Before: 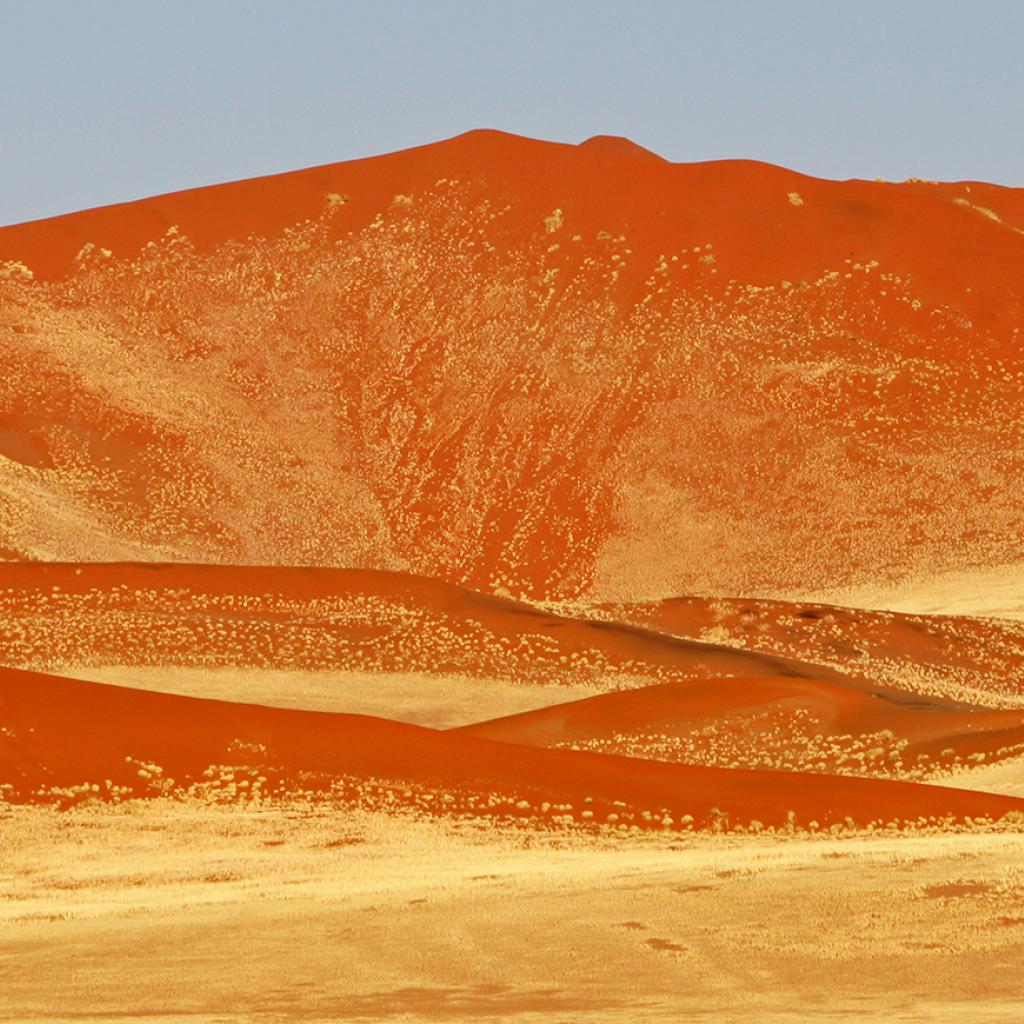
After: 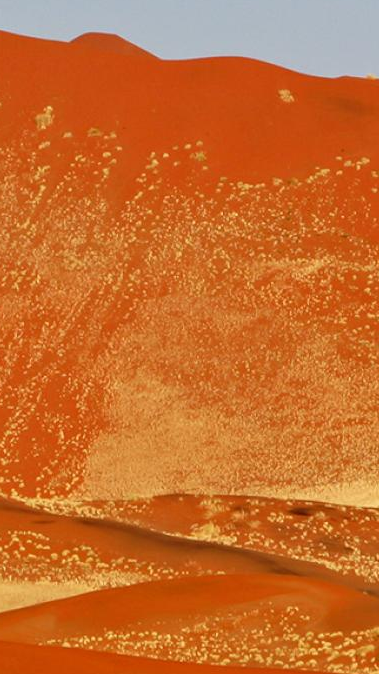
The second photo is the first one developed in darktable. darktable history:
crop and rotate: left 49.768%, top 10.09%, right 13.181%, bottom 24.018%
